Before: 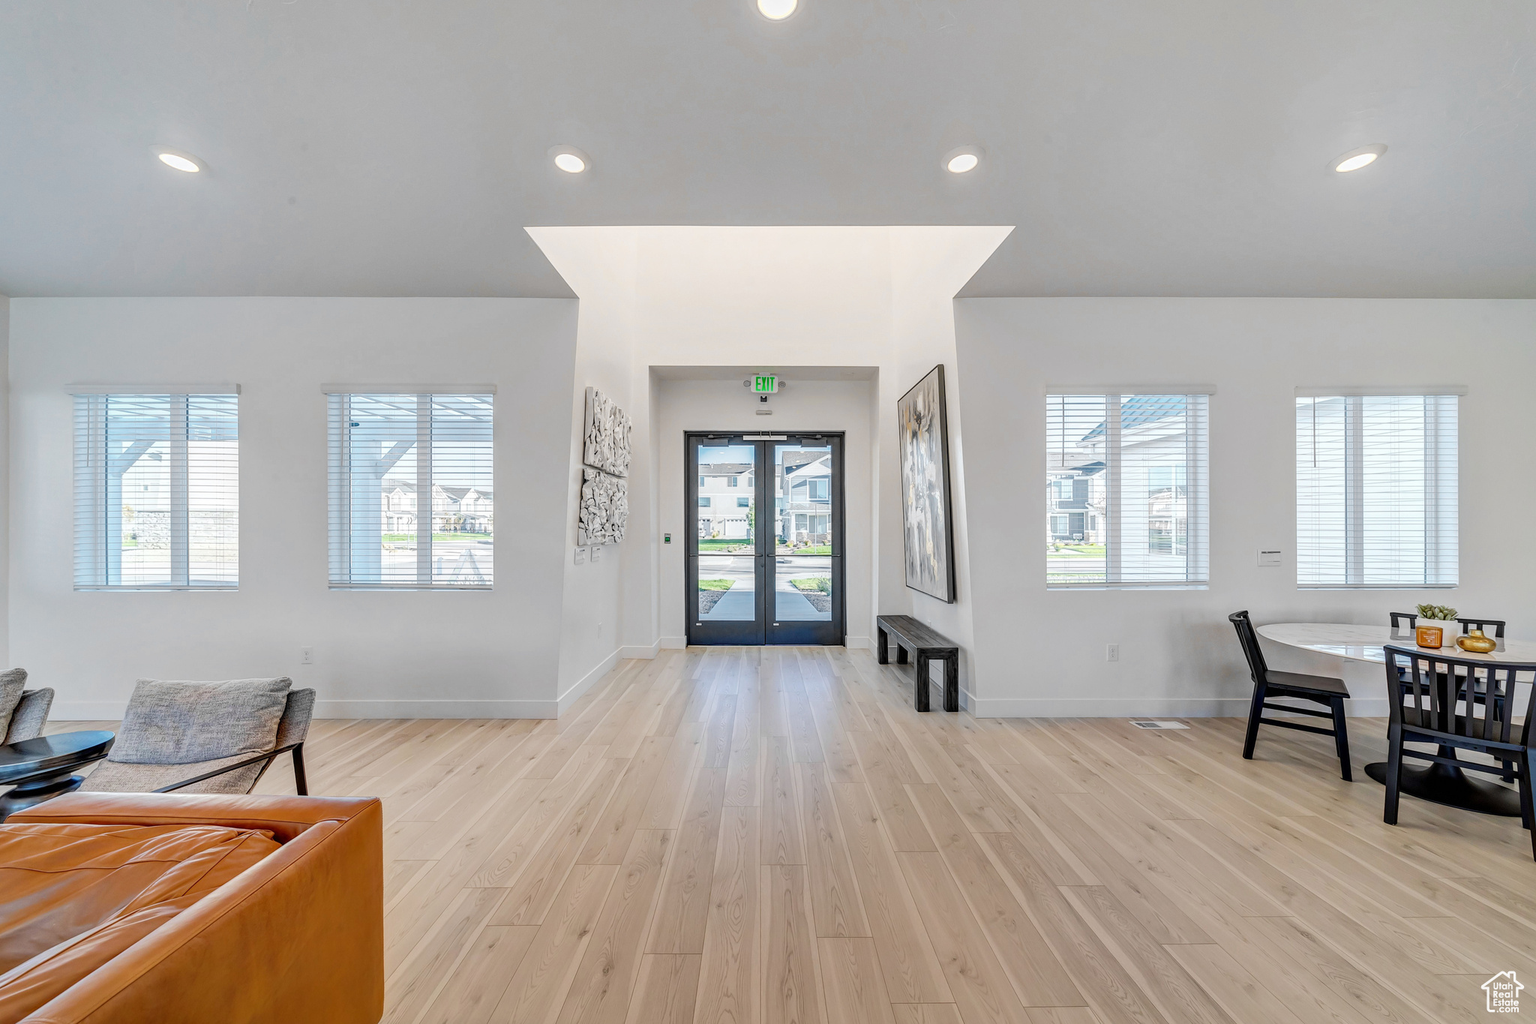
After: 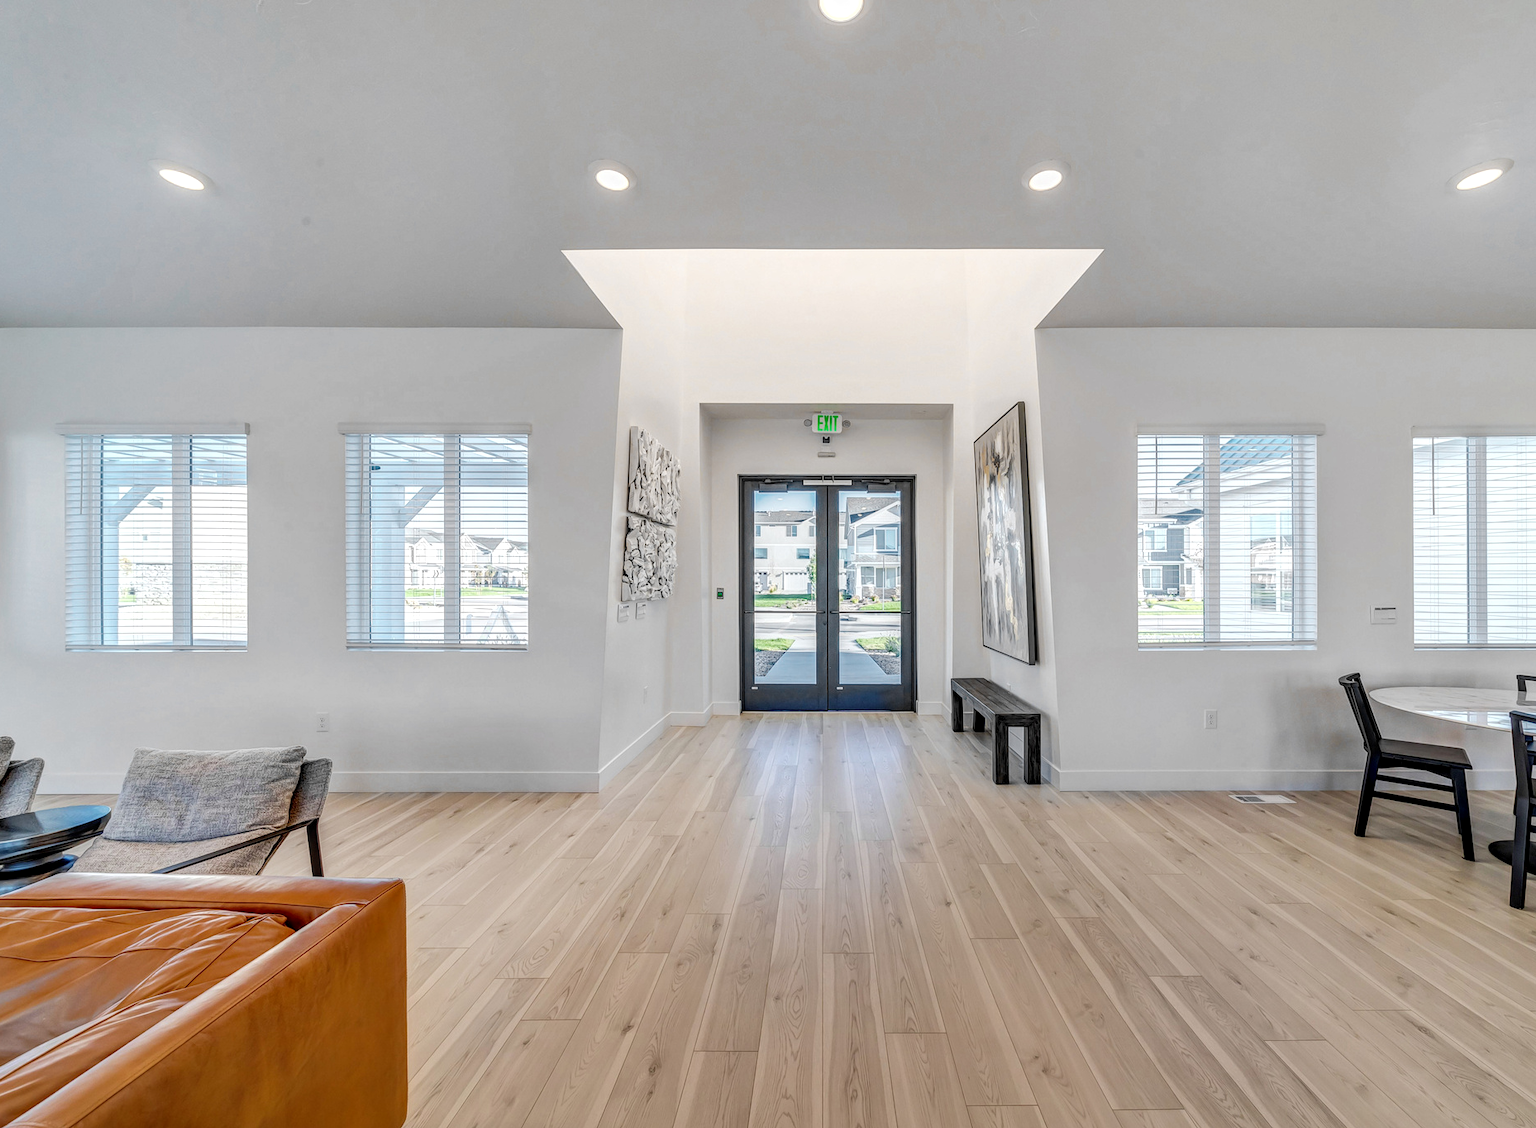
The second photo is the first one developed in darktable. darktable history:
crop and rotate: left 0.942%, right 8.314%
local contrast: on, module defaults
